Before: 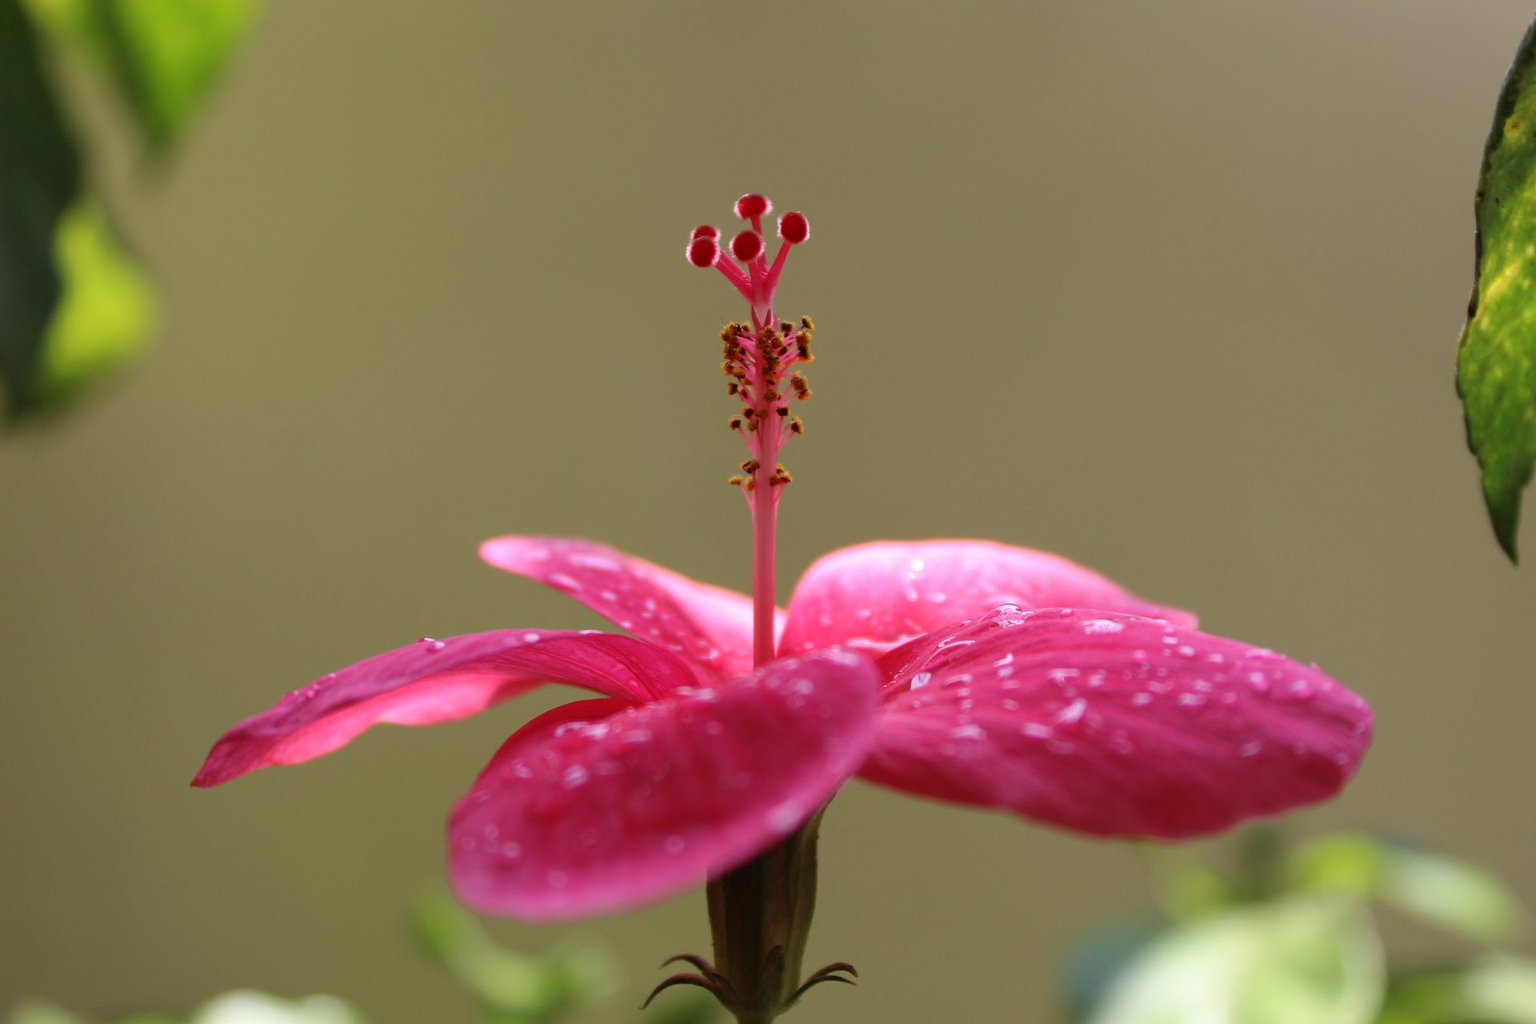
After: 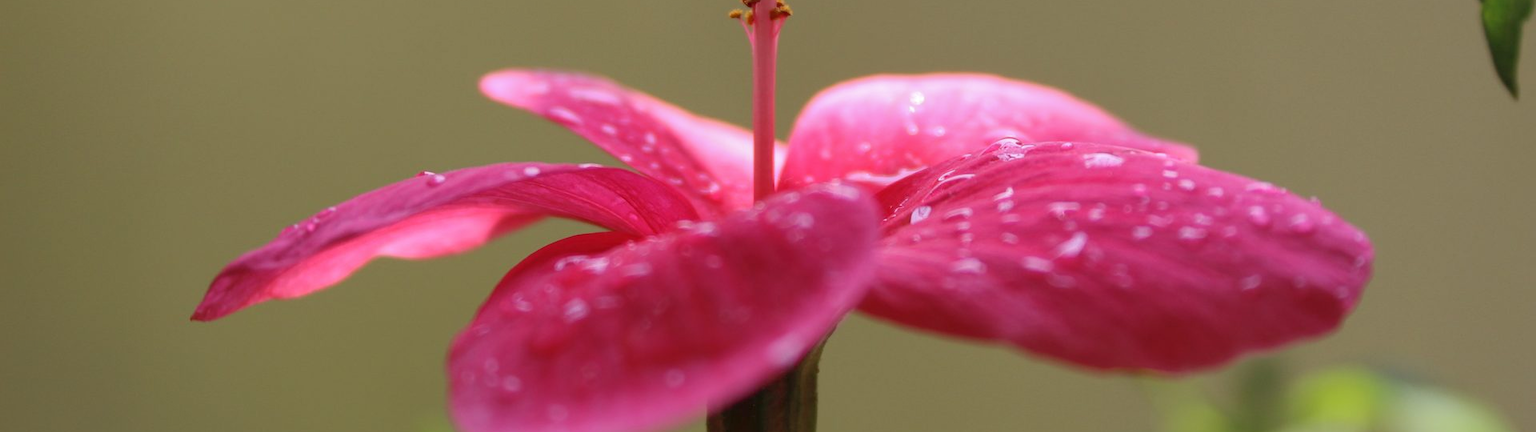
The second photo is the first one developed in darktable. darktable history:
crop: top 45.551%, bottom 12.262%
shadows and highlights: on, module defaults
